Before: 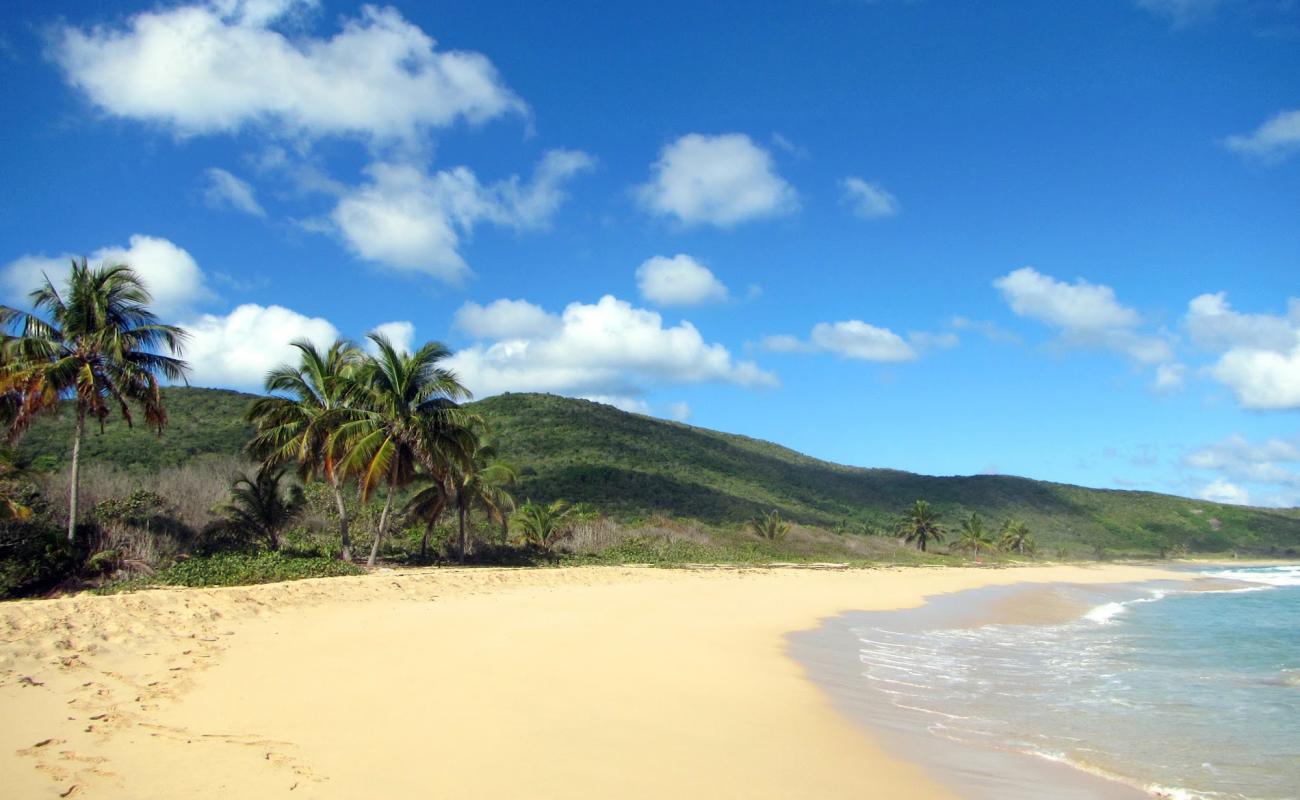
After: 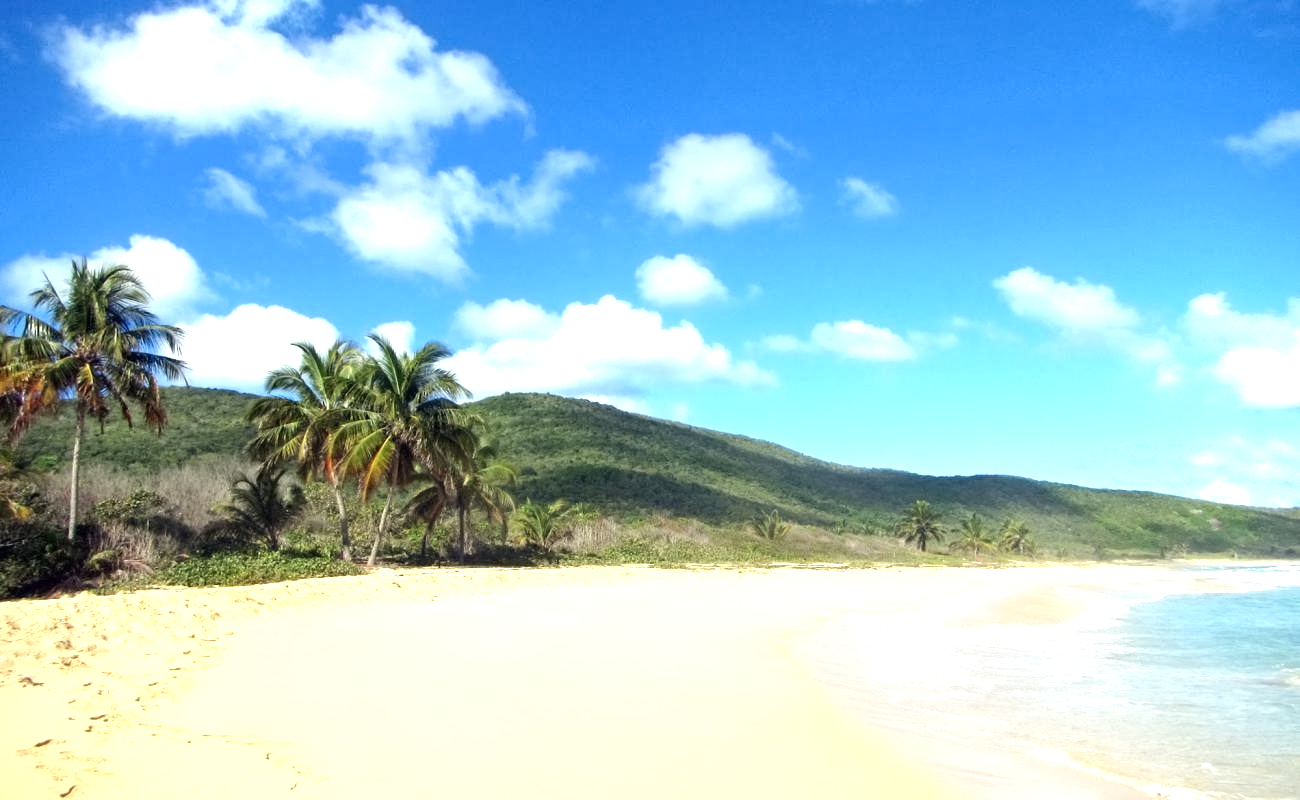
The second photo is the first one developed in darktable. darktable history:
exposure: black level correction 0, exposure 0.893 EV, compensate highlight preservation false
contrast equalizer: octaves 7, y [[0.5 ×6], [0.5 ×6], [0.5 ×6], [0 ×6], [0, 0.039, 0.251, 0.29, 0.293, 0.292]]
